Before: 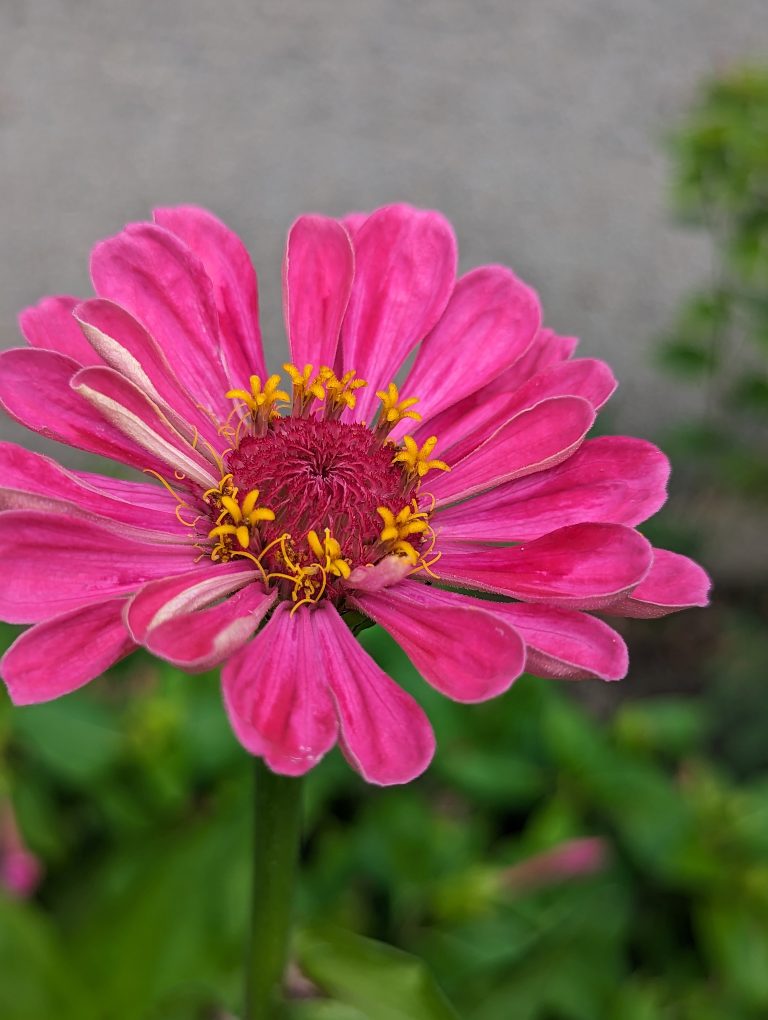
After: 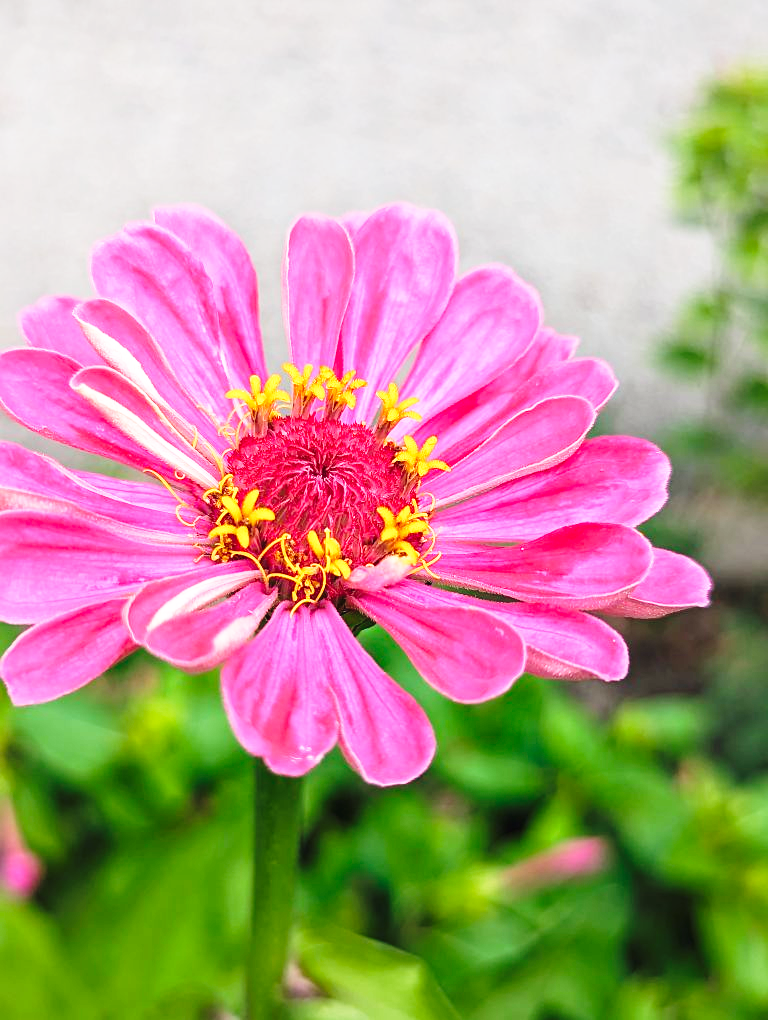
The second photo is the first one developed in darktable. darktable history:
exposure: black level correction -0.002, exposure 0.535 EV, compensate highlight preservation false
base curve: curves: ch0 [(0, 0) (0.026, 0.03) (0.109, 0.232) (0.351, 0.748) (0.669, 0.968) (1, 1)], preserve colors none
